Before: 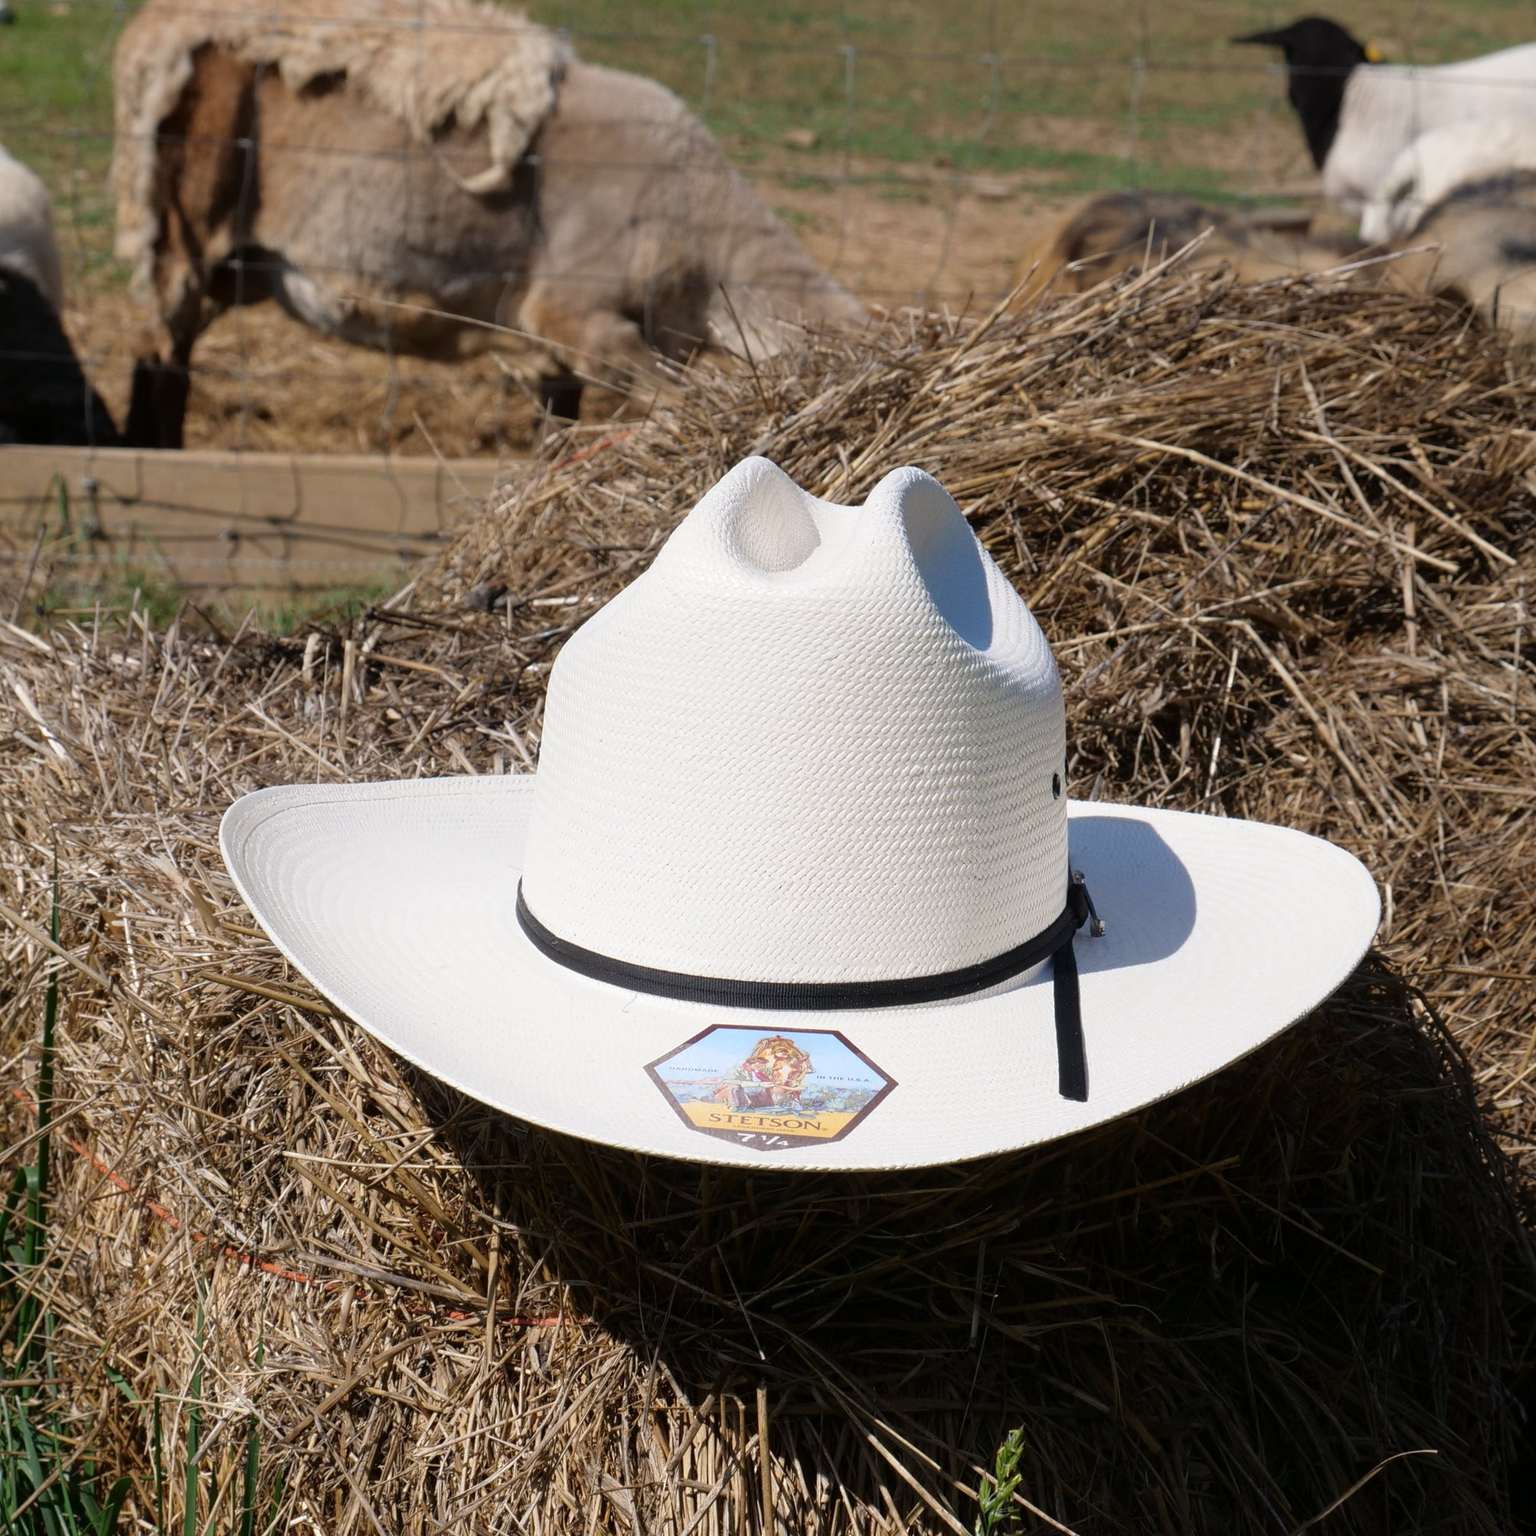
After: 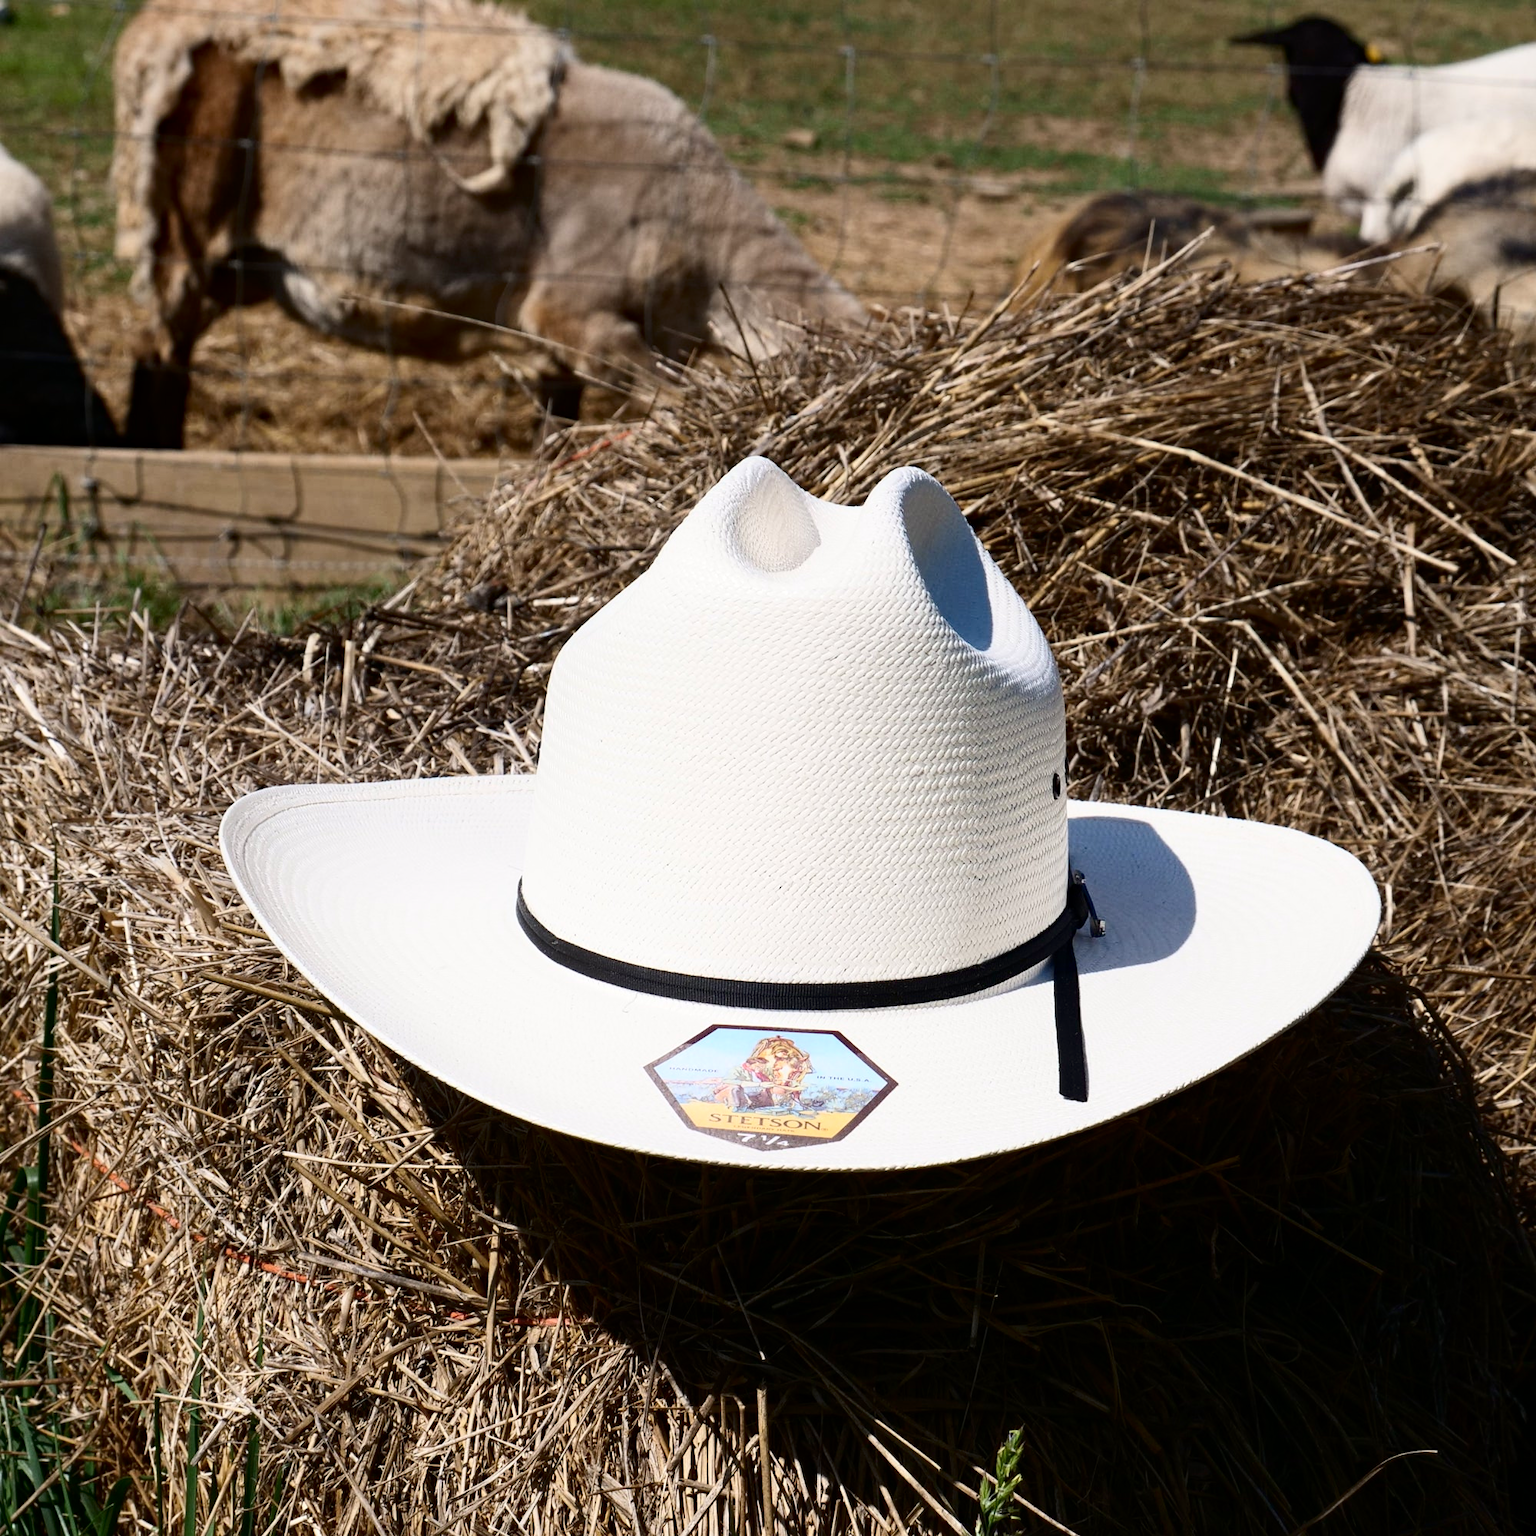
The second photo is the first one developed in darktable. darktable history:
haze removal: compatibility mode true, adaptive false
contrast brightness saturation: contrast 0.293
